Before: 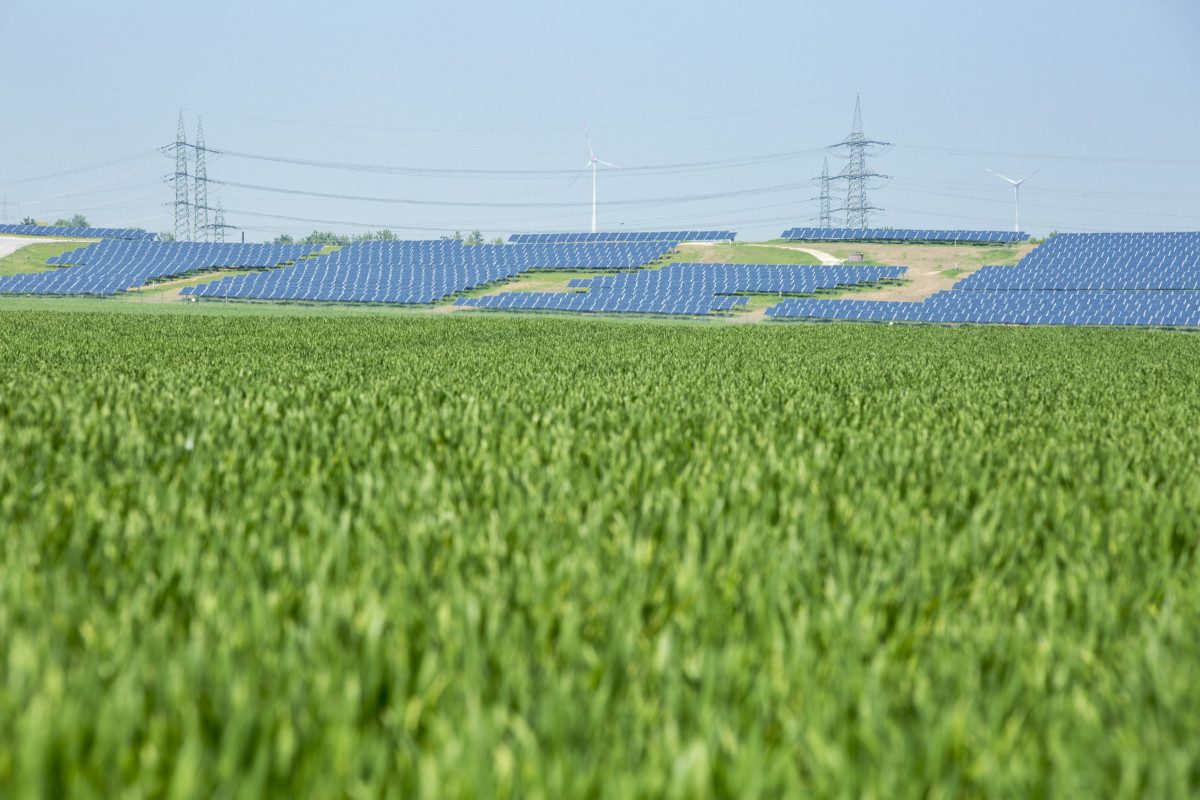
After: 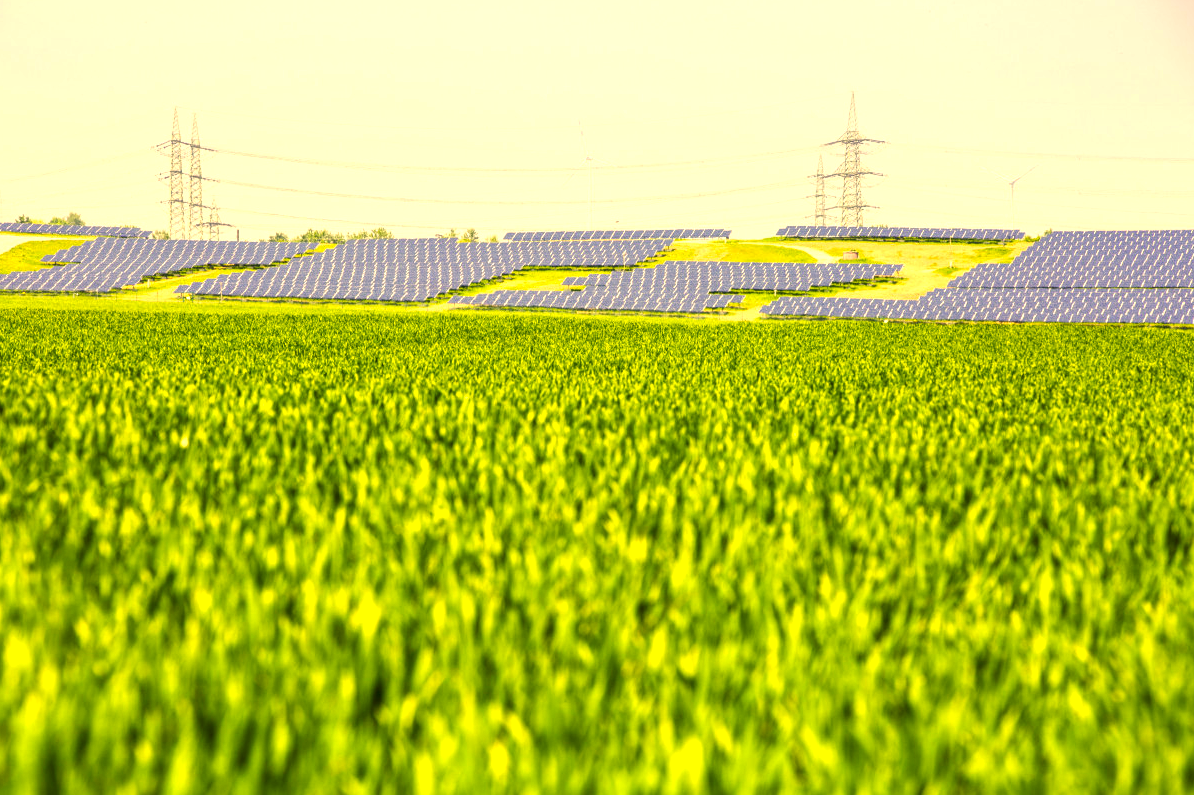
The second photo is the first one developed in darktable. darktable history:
color balance rgb: power › chroma 0.327%, power › hue 22.11°, global offset › hue 170.56°, linear chroma grading › global chroma 9.089%, perceptual saturation grading › global saturation 0.848%, perceptual saturation grading › highlights -8.358%, perceptual saturation grading › mid-tones 18.5%, perceptual saturation grading › shadows 29.125%, global vibrance 20%
levels: levels [0, 0.48, 0.961]
local contrast: detail 150%
exposure: exposure 0.606 EV, compensate highlight preservation false
color correction: highlights a* 10.47, highlights b* 30.73, shadows a* 2.76, shadows b* 17.04, saturation 1.74
crop and rotate: left 0.473%, top 0.348%, bottom 0.249%
contrast brightness saturation: contrast 0.06, brightness -0.005, saturation -0.236
